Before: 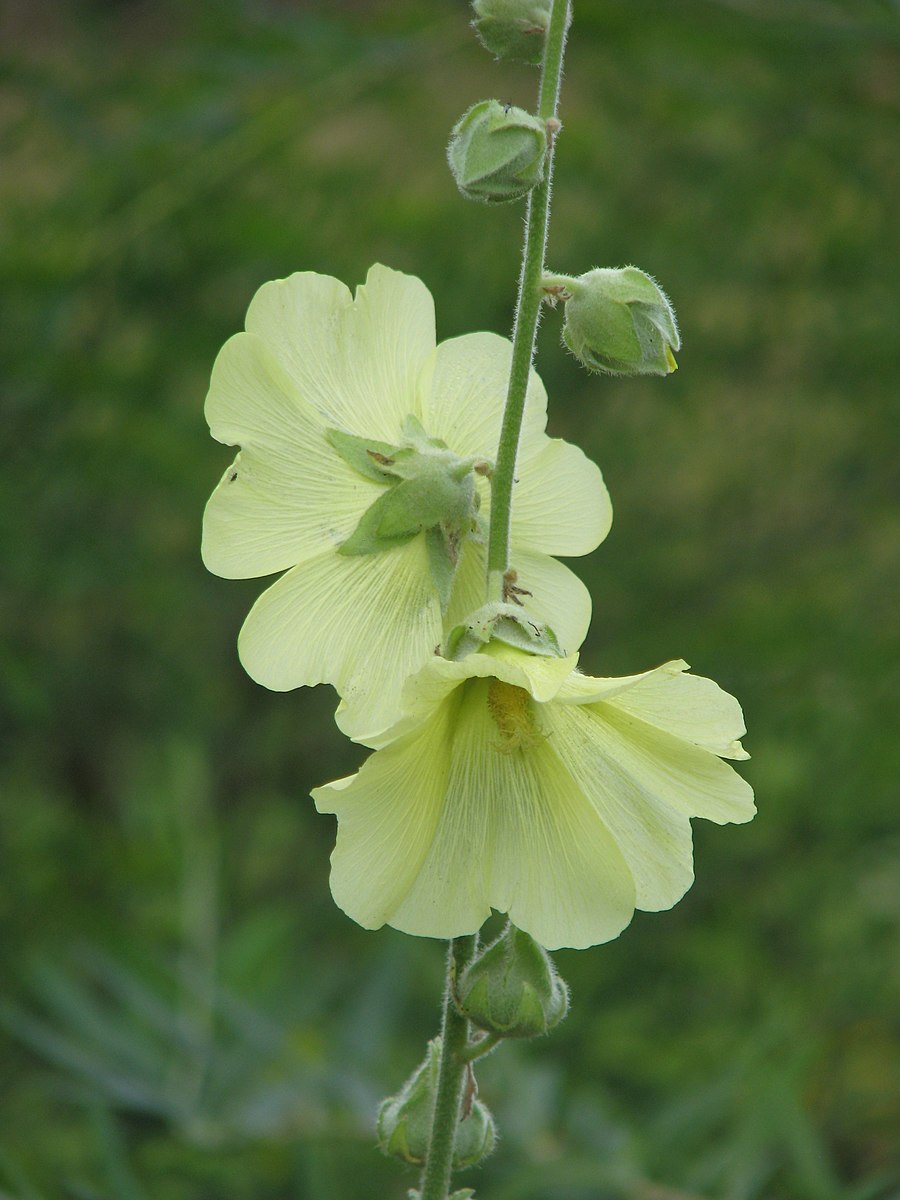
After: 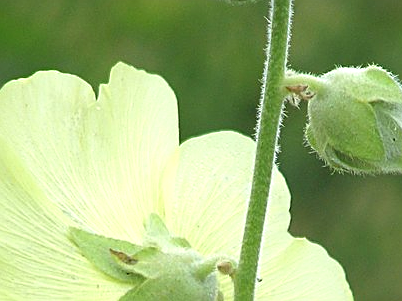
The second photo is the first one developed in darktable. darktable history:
tone equalizer: on, module defaults
exposure: exposure 0.7 EV, compensate highlight preservation false
crop: left 28.64%, top 16.832%, right 26.637%, bottom 58.055%
sharpen: on, module defaults
